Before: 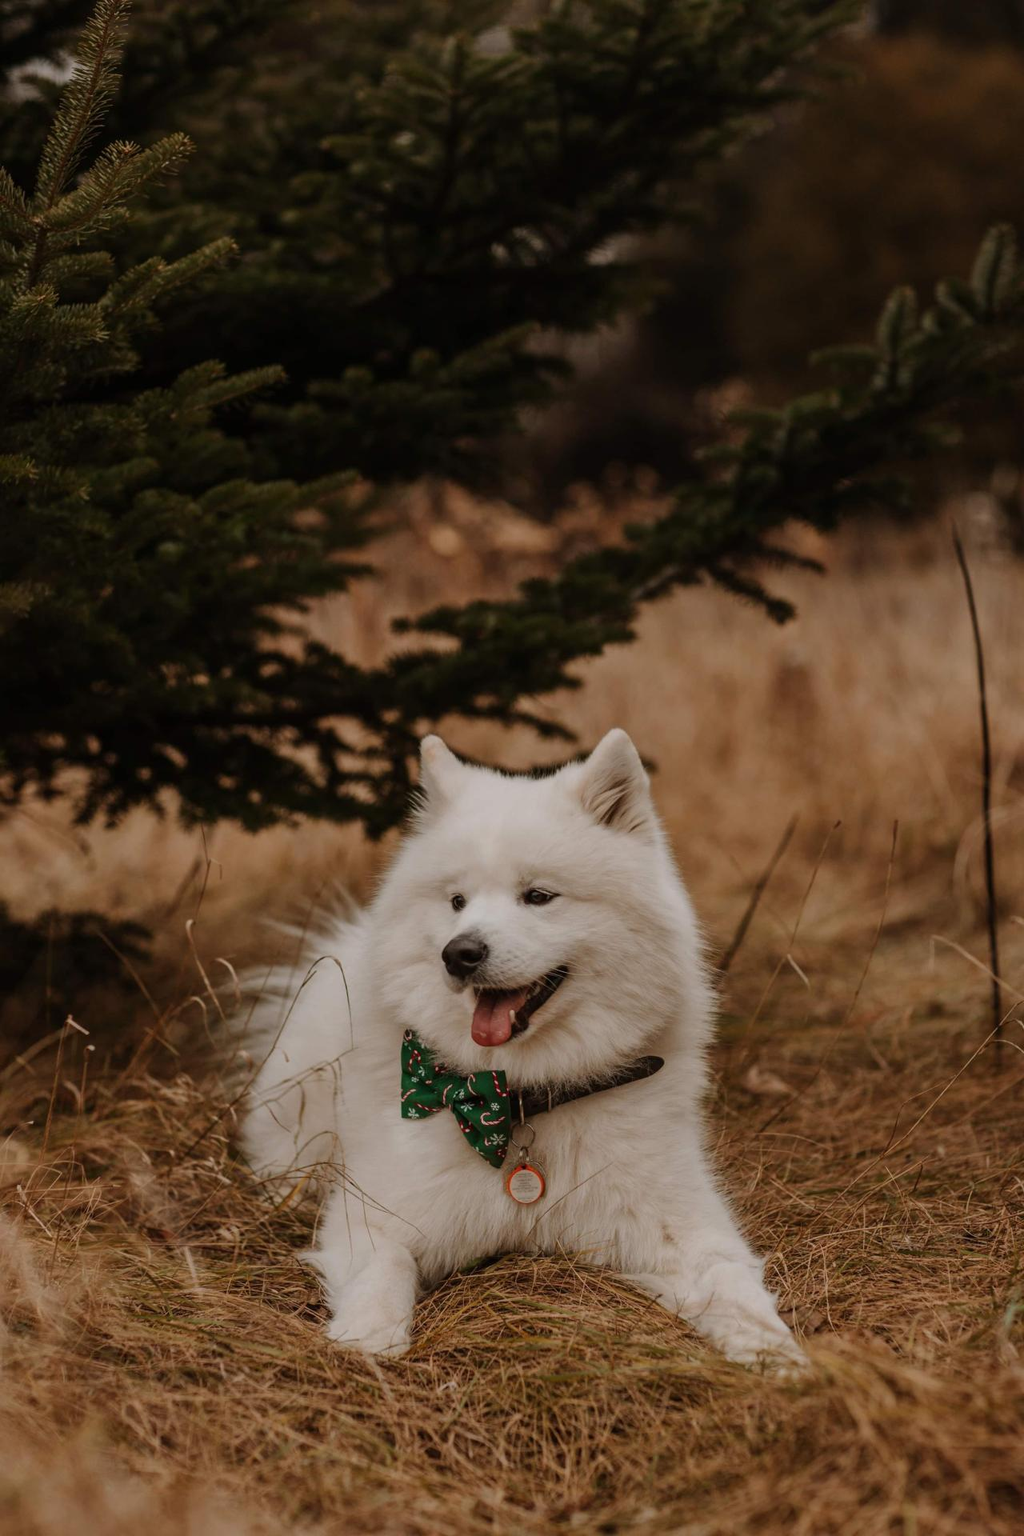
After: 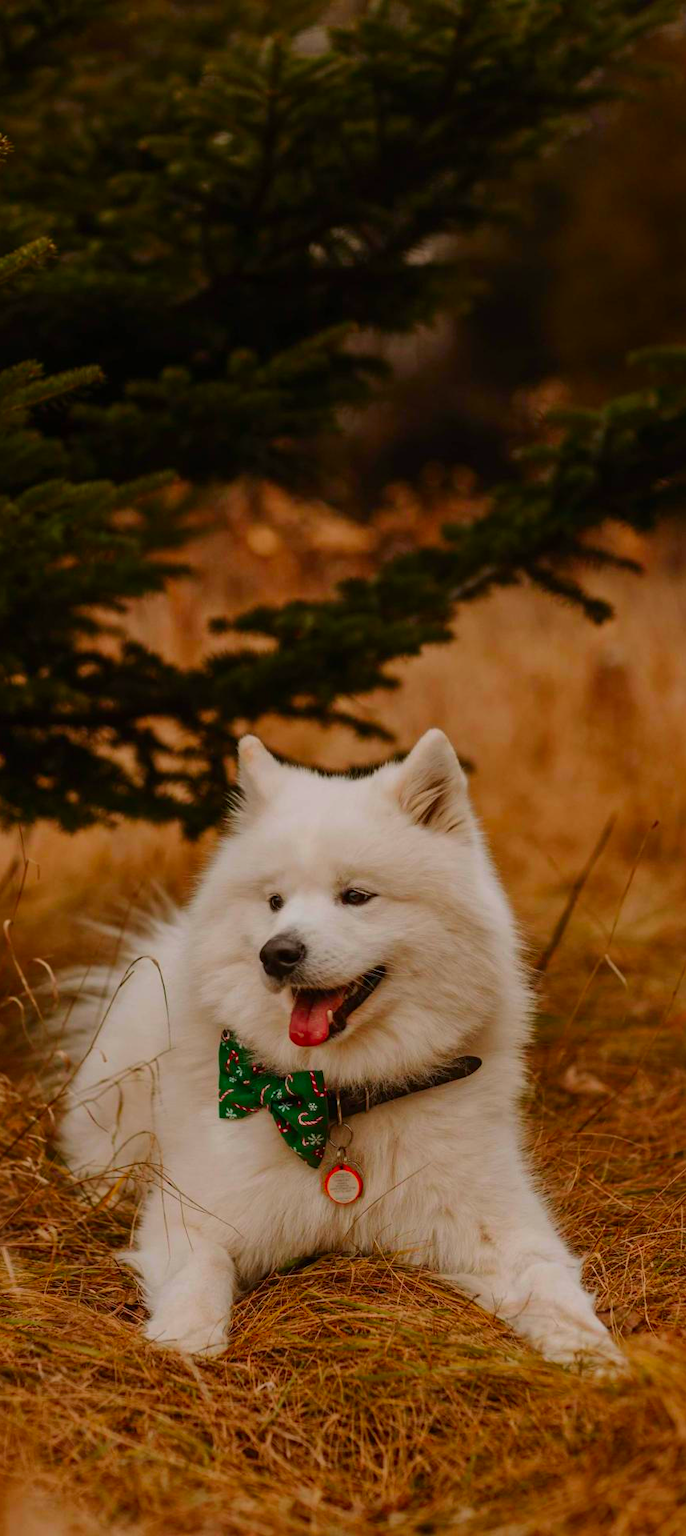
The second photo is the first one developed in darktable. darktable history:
color correction: highlights b* 0.054, saturation 1.77
crop and rotate: left 17.83%, right 15.098%
